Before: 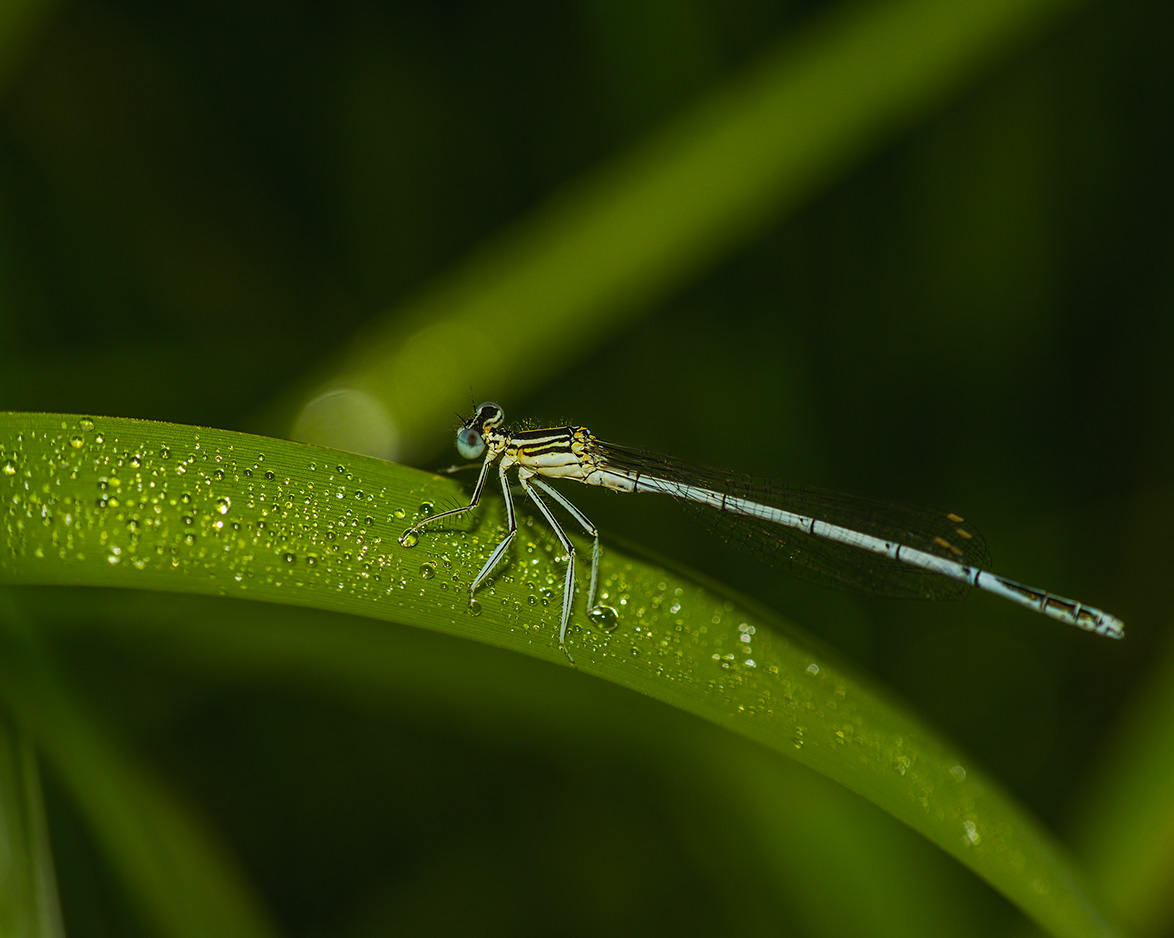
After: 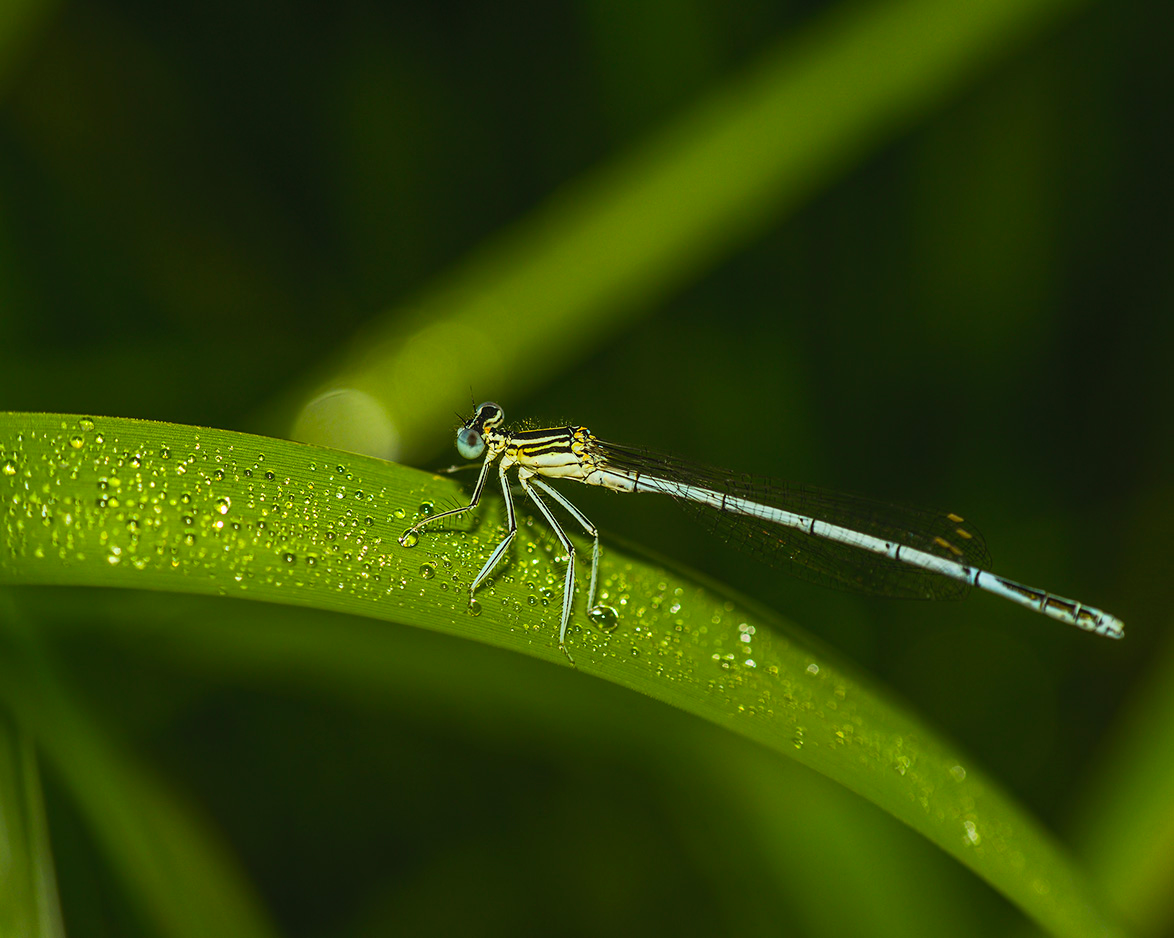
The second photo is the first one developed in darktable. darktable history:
contrast brightness saturation: contrast 0.201, brightness 0.168, saturation 0.225
